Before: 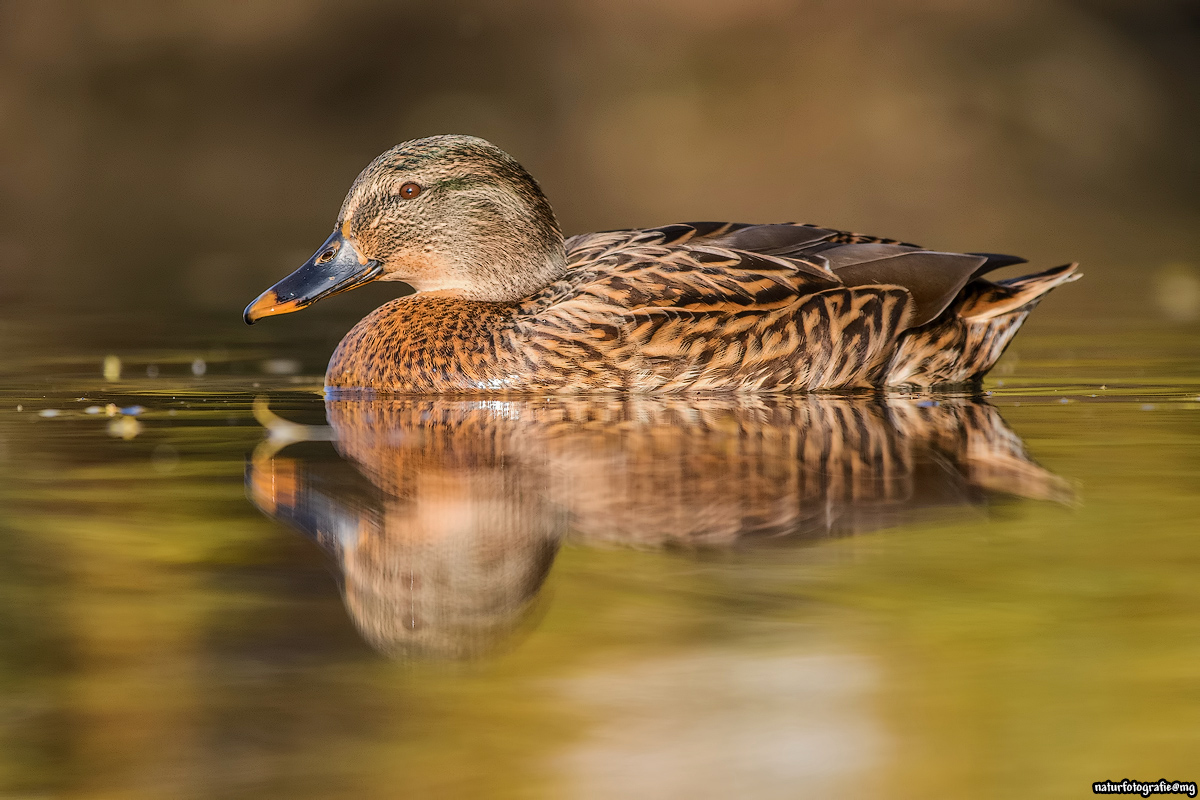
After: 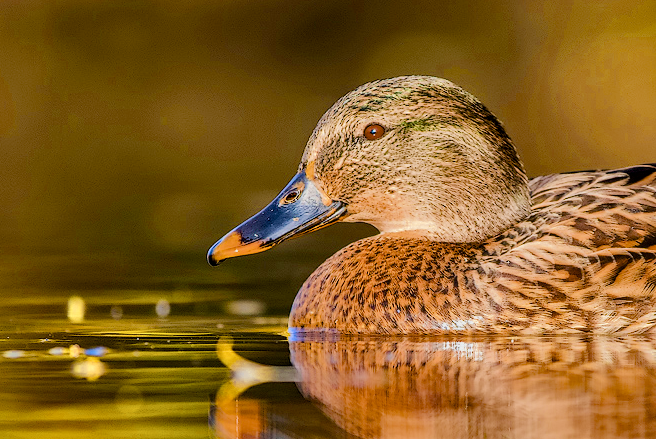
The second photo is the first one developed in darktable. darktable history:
velvia: on, module defaults
exposure: black level correction 0, exposure 1.1 EV, compensate exposure bias true, compensate highlight preservation false
filmic rgb: black relative exposure -7.65 EV, white relative exposure 4.56 EV, hardness 3.61
haze removal: compatibility mode true, adaptive false
crop and rotate: left 3.047%, top 7.509%, right 42.236%, bottom 37.598%
local contrast: mode bilateral grid, contrast 25, coarseness 50, detail 123%, midtone range 0.2
color zones: curves: ch0 [(0, 0.485) (0.178, 0.476) (0.261, 0.623) (0.411, 0.403) (0.708, 0.603) (0.934, 0.412)]; ch1 [(0.003, 0.485) (0.149, 0.496) (0.229, 0.584) (0.326, 0.551) (0.484, 0.262) (0.757, 0.643)]
color balance rgb: perceptual saturation grading › global saturation 35%, perceptual saturation grading › highlights -30%, perceptual saturation grading › shadows 35%, perceptual brilliance grading › global brilliance 3%, perceptual brilliance grading › highlights -3%, perceptual brilliance grading › shadows 3%
